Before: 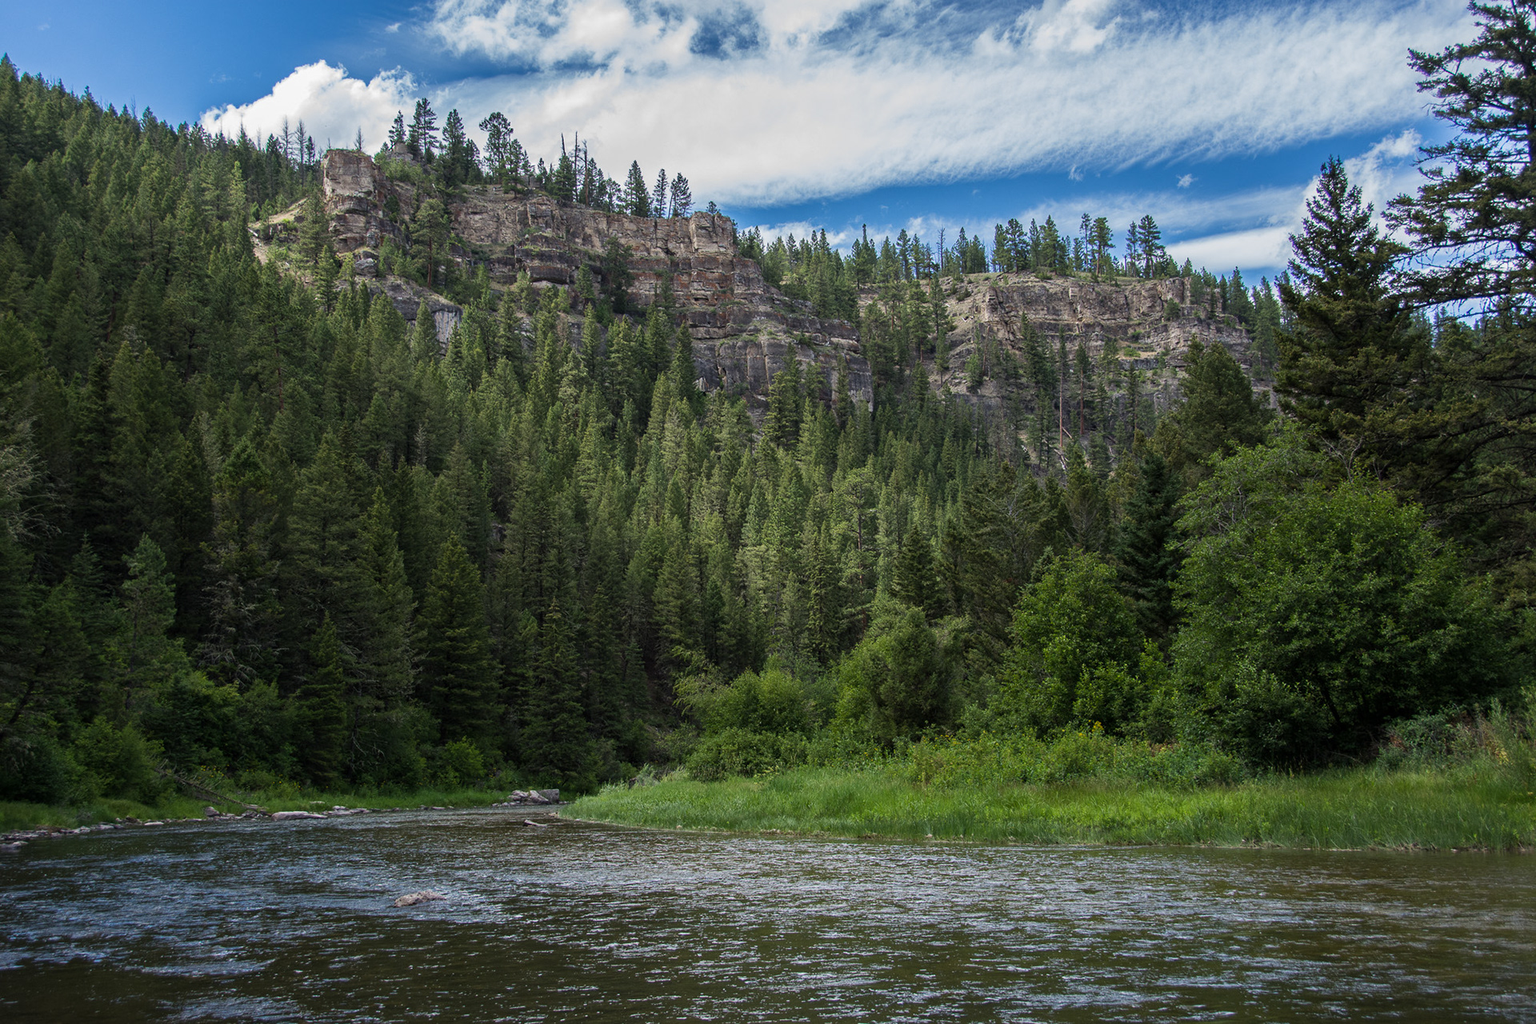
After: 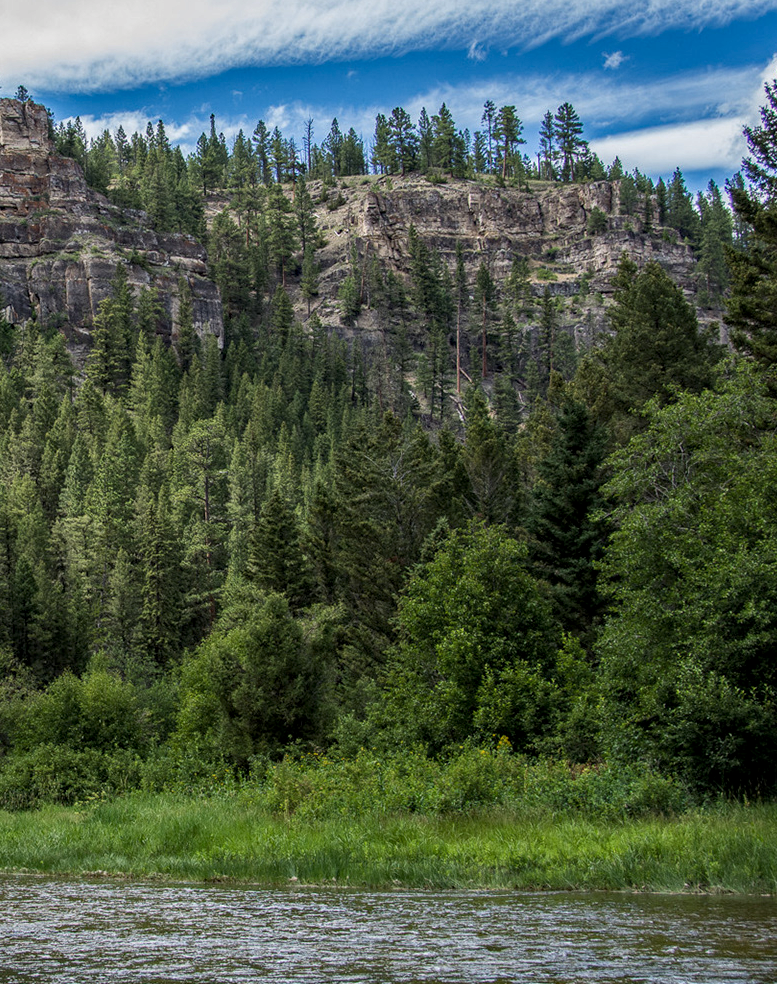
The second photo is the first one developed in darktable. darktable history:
exposure: compensate highlight preservation false
crop: left 45.252%, top 13.025%, right 14.228%, bottom 10.059%
haze removal: compatibility mode true, adaptive false
local contrast: on, module defaults
